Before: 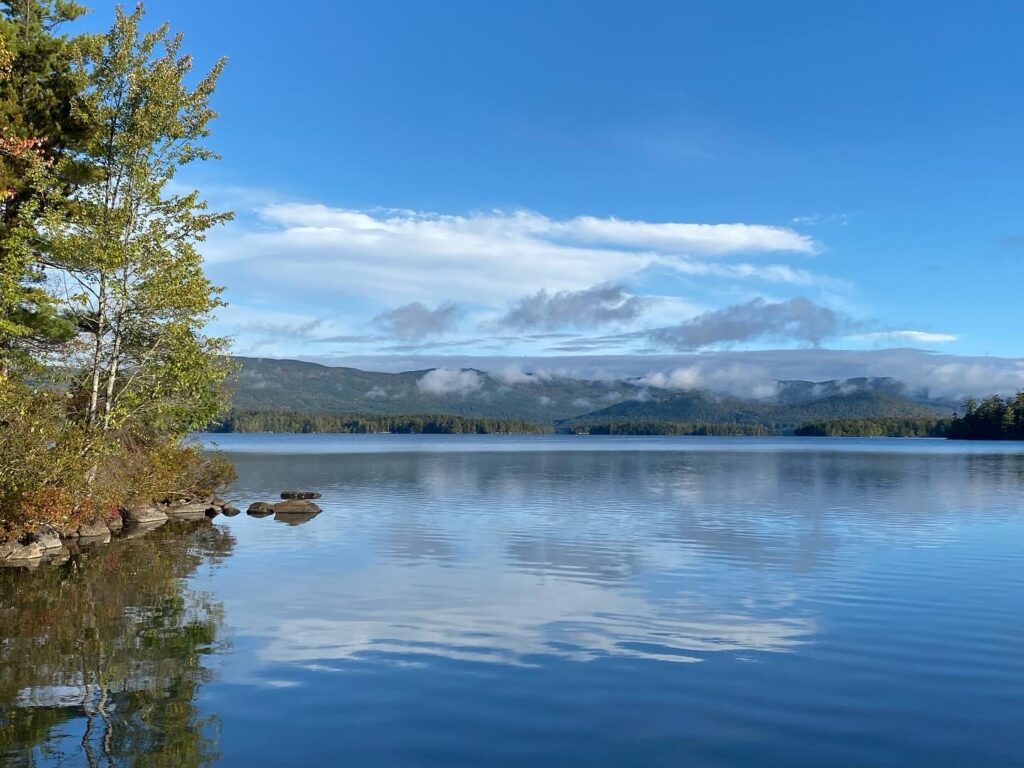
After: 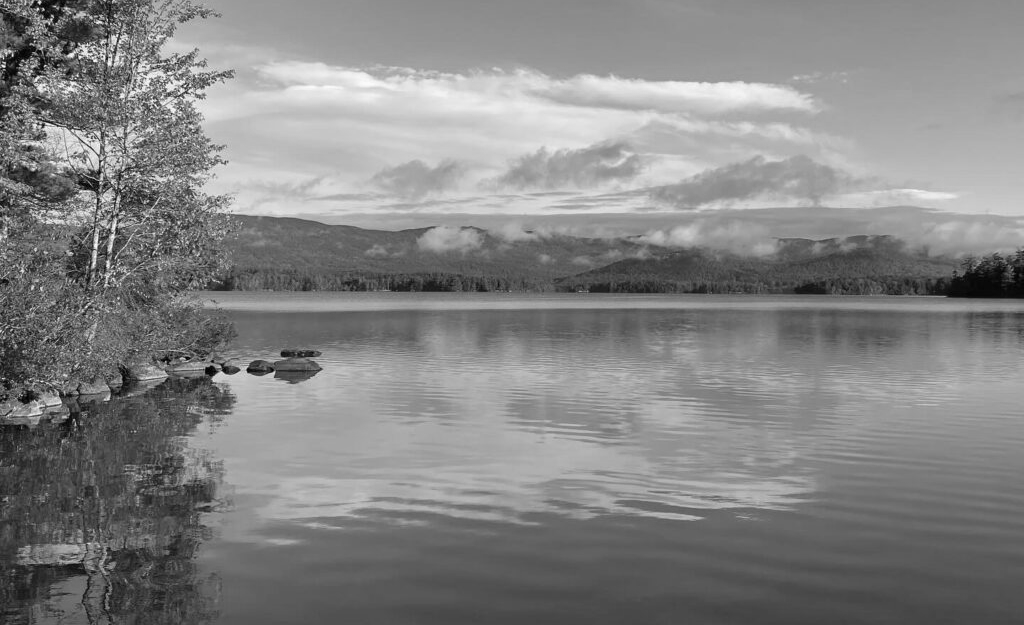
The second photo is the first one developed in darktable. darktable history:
crop and rotate: top 18.507%
monochrome: a 1.94, b -0.638
